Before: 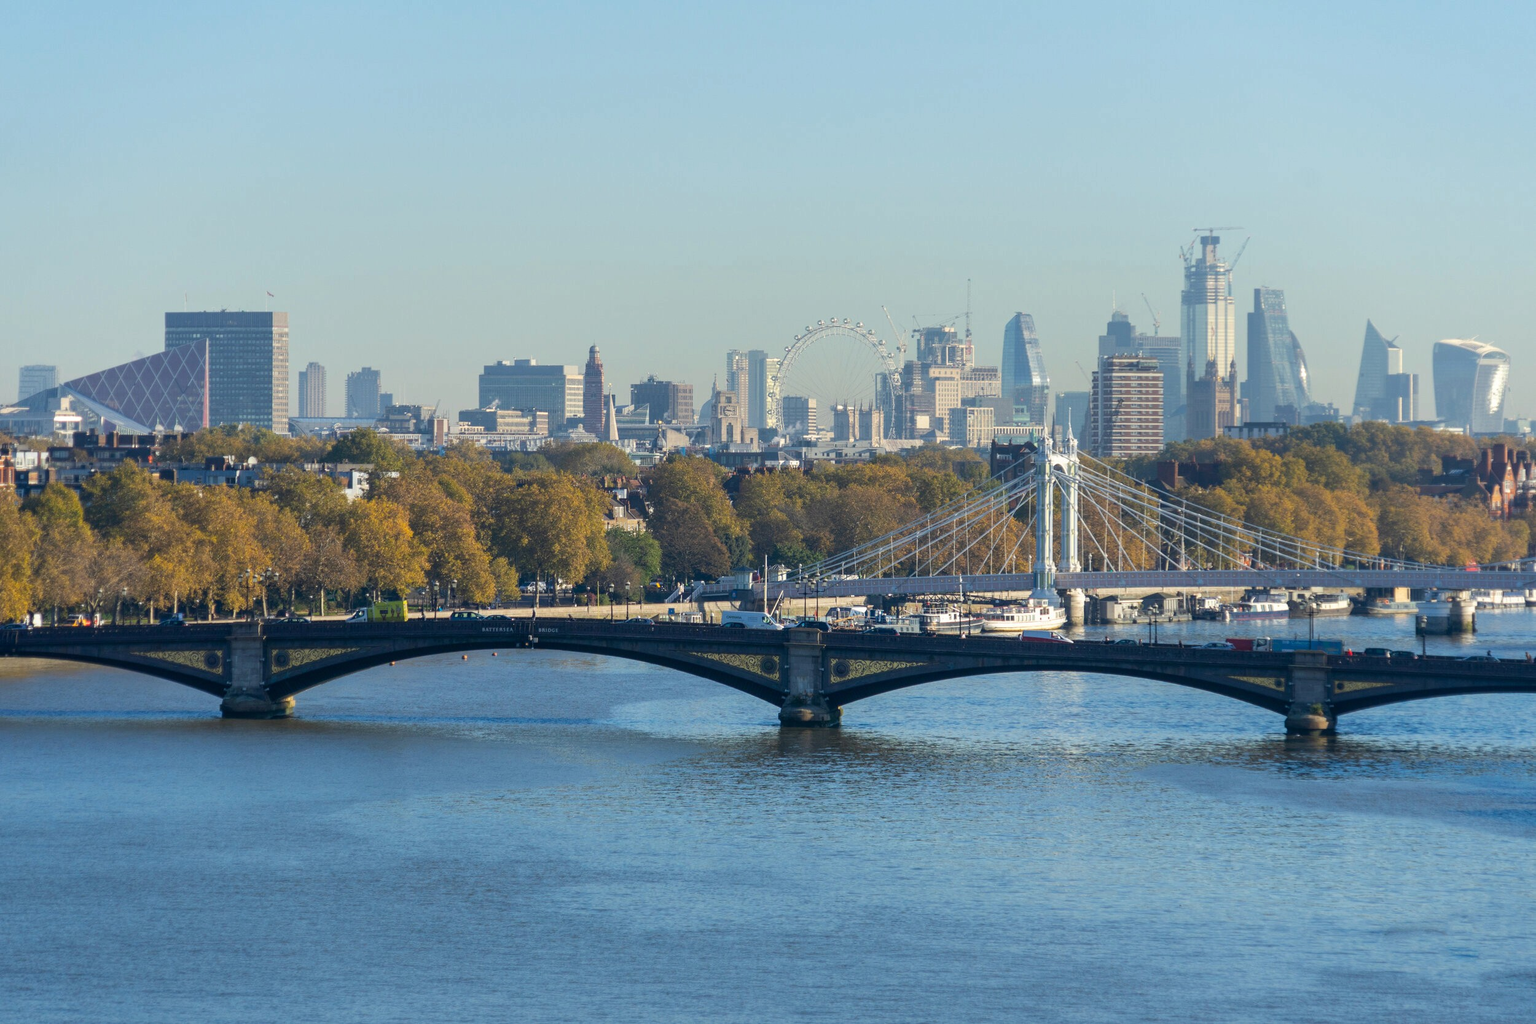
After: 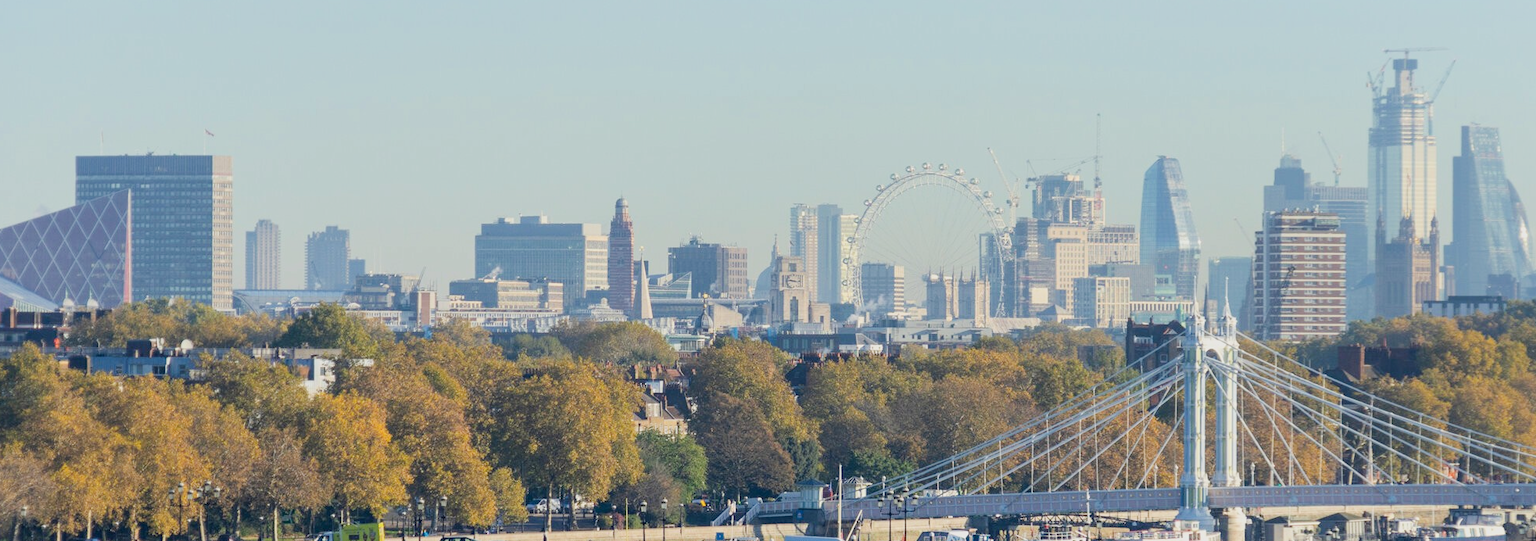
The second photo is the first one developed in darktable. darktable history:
crop: left 6.893%, top 18.555%, right 14.485%, bottom 39.815%
exposure: exposure 0.63 EV, compensate highlight preservation false
filmic rgb: black relative exposure -7.65 EV, white relative exposure 4.56 EV, threshold 5.96 EV, hardness 3.61, iterations of high-quality reconstruction 0, contrast in shadows safe, enable highlight reconstruction true
